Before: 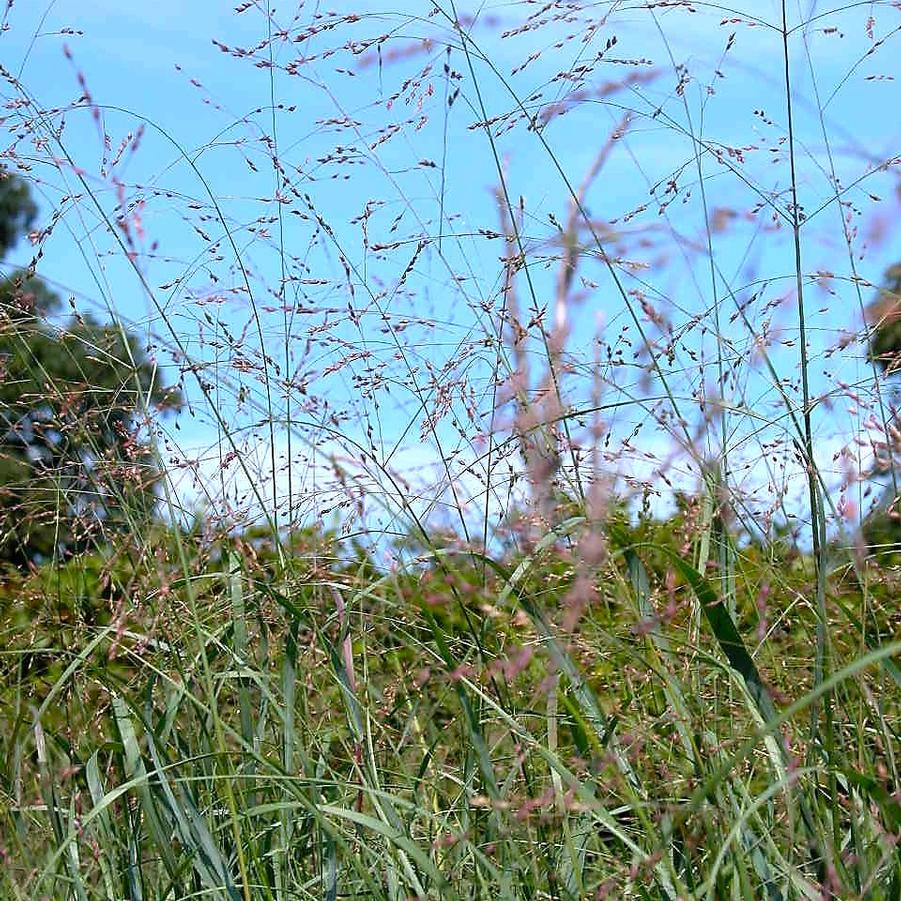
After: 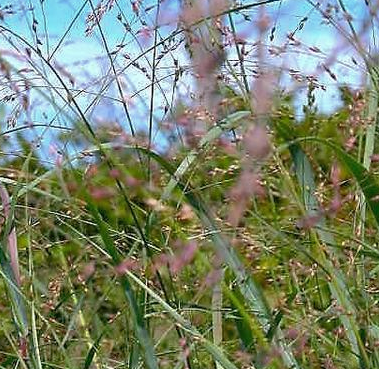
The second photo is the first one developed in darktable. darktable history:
crop: left 37.221%, top 45.169%, right 20.63%, bottom 13.777%
shadows and highlights: on, module defaults
